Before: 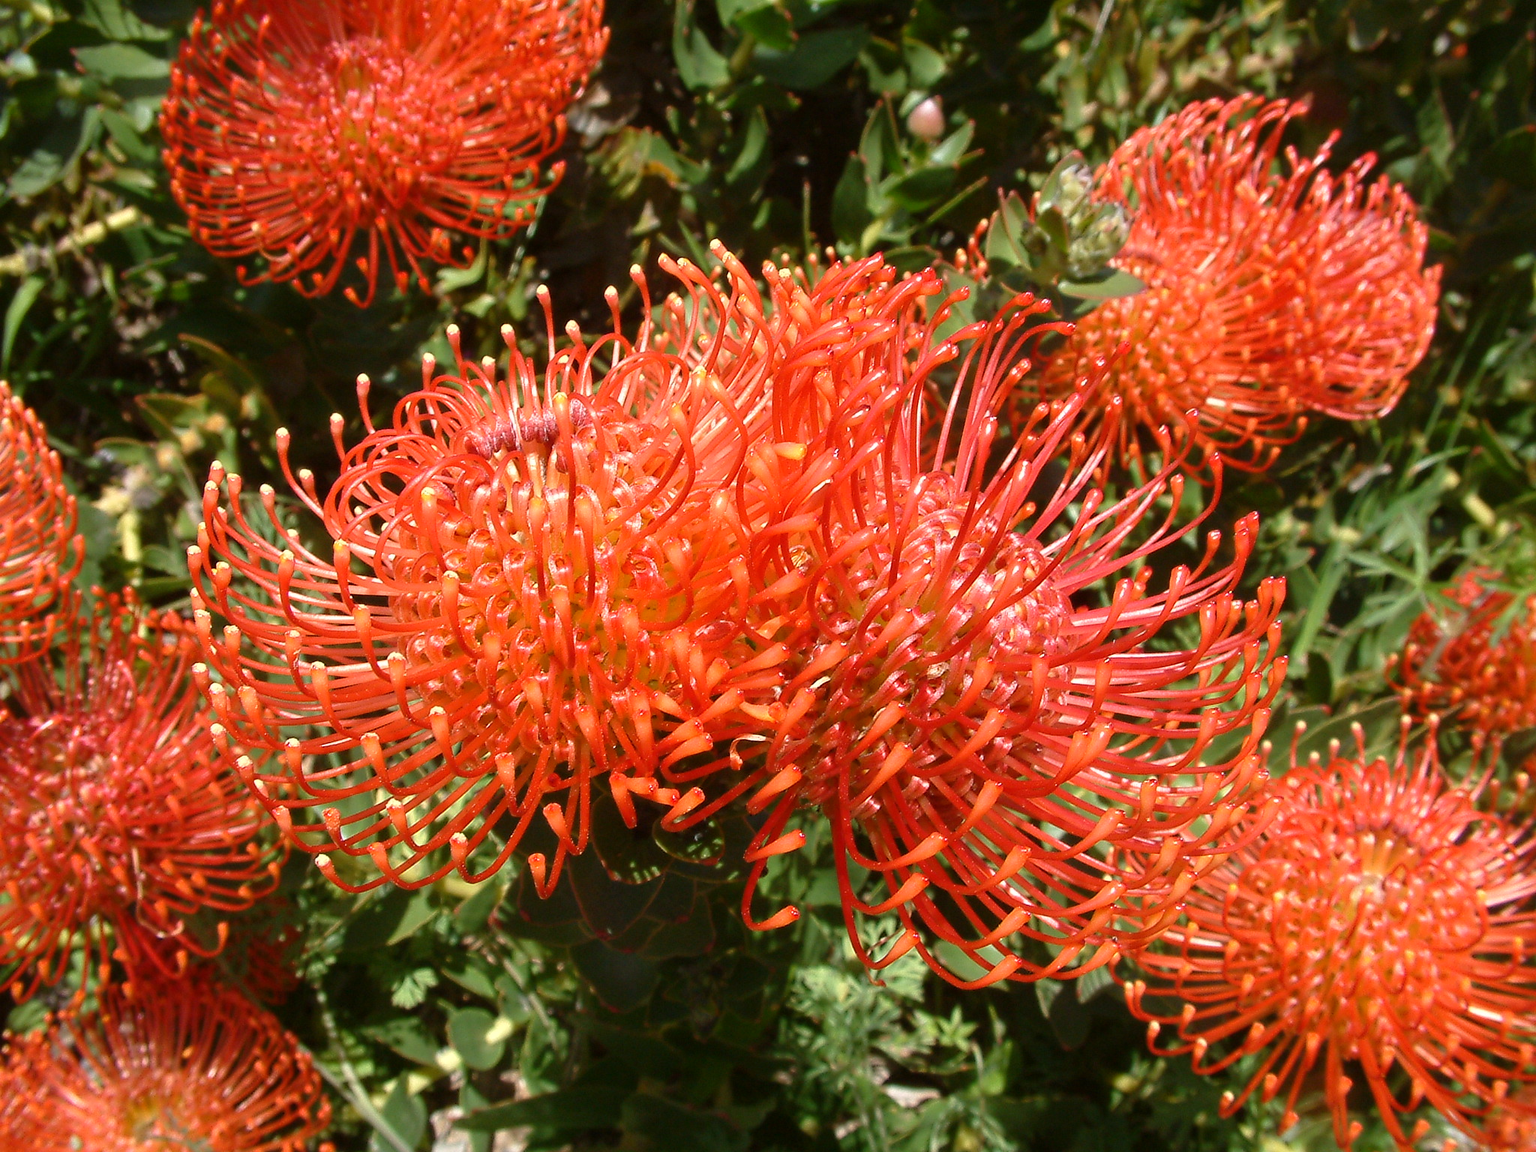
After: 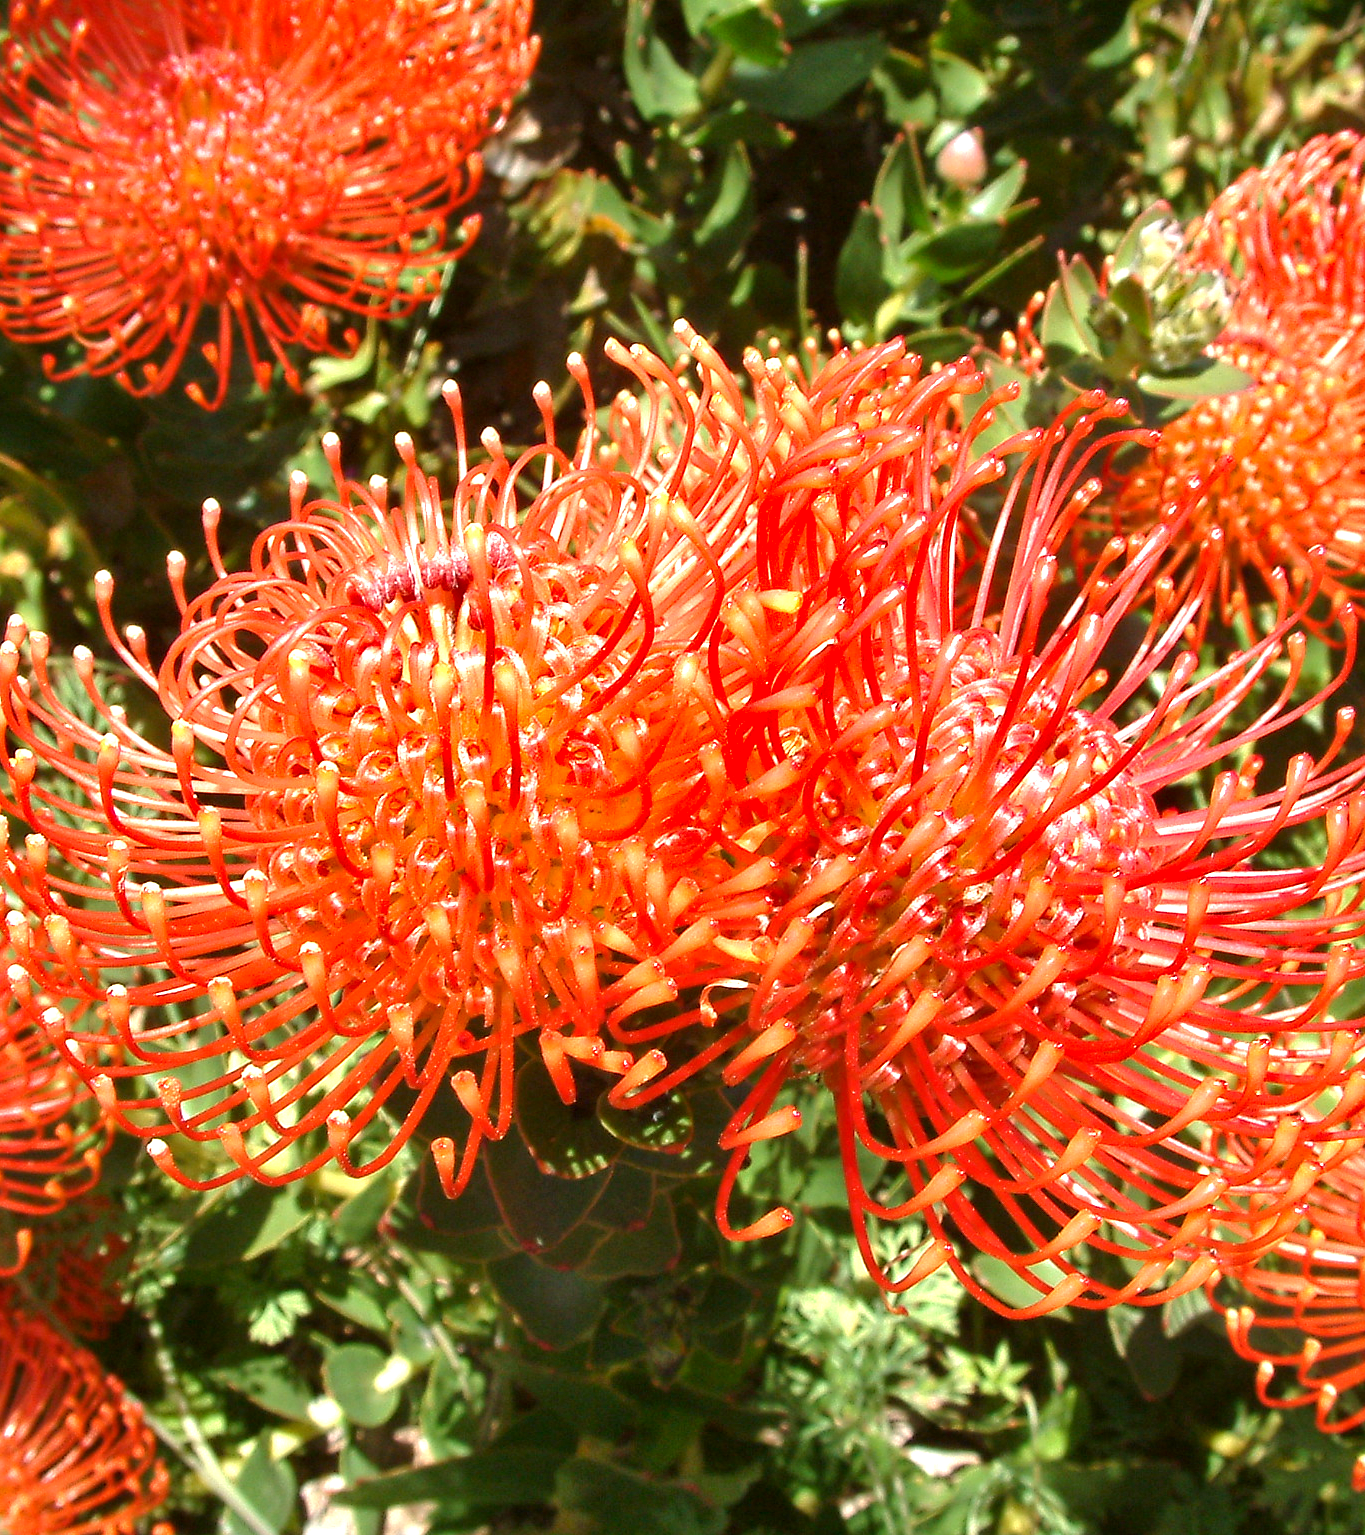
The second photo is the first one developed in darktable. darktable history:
crop and rotate: left 13.342%, right 19.991%
velvia: strength 6%
shadows and highlights: soften with gaussian
exposure: black level correction 0.001, exposure 0.955 EV, compensate exposure bias true, compensate highlight preservation false
